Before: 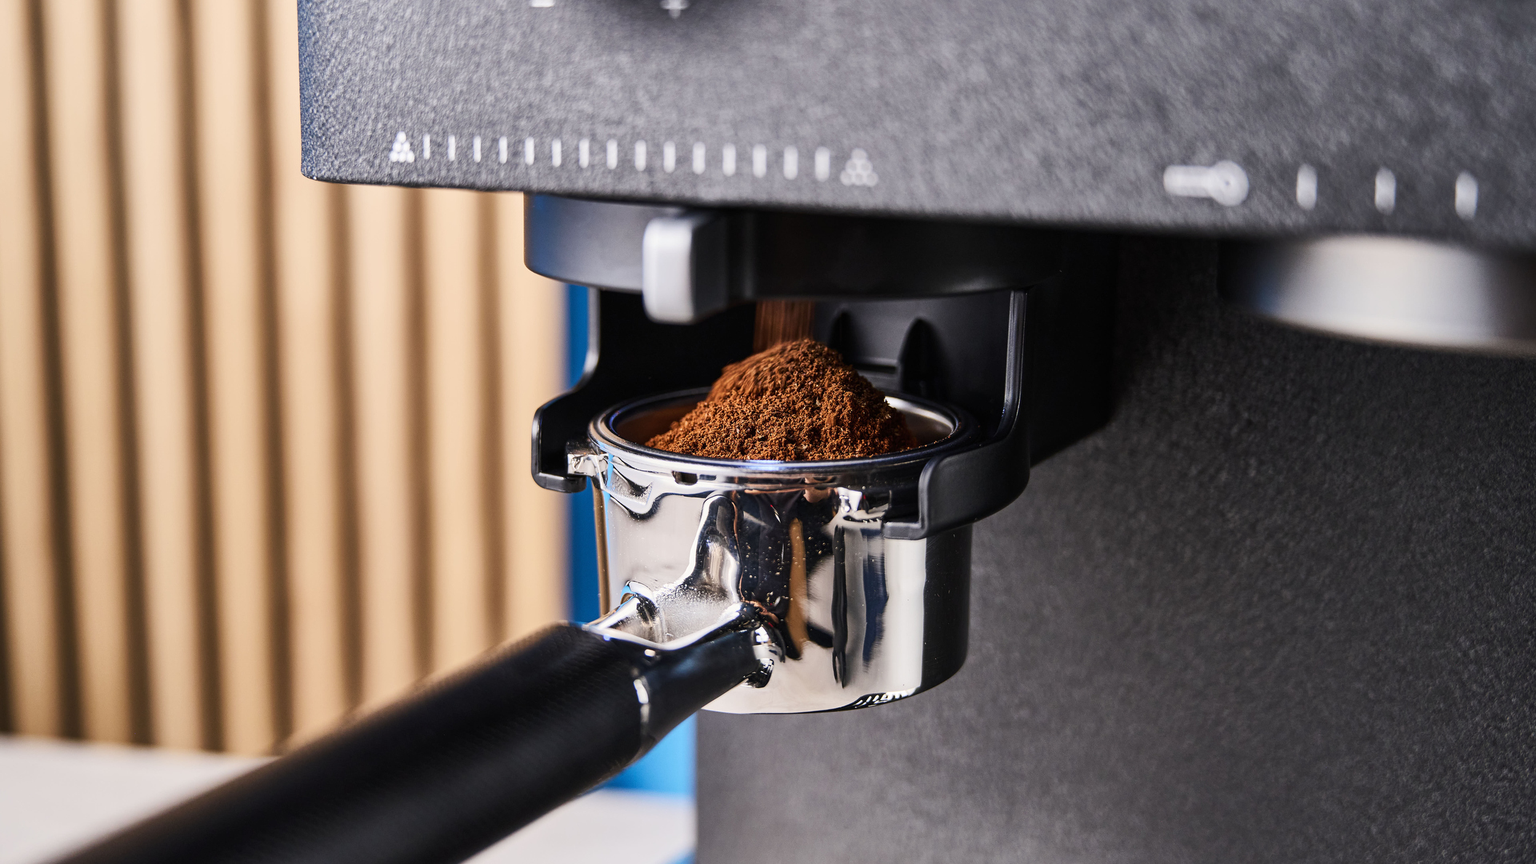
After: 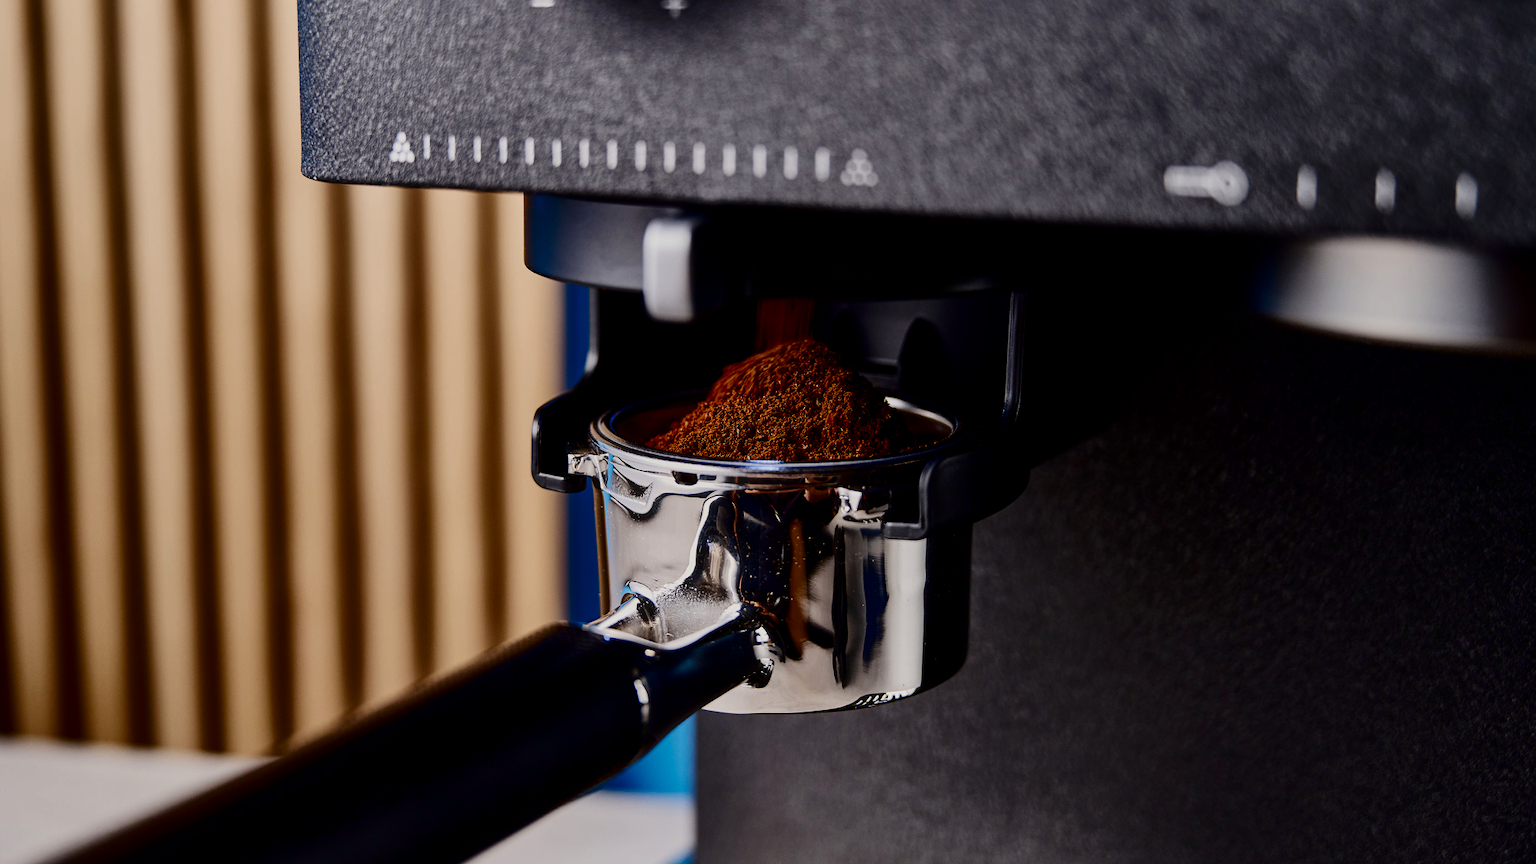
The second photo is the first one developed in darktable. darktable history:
contrast brightness saturation: contrast 0.086, brightness -0.574, saturation 0.166
filmic rgb: black relative exposure -9.56 EV, white relative exposure 3.04 EV, threshold 2.95 EV, hardness 6.09, color science v6 (2022), enable highlight reconstruction true
haze removal: strength -0.096, compatibility mode true, adaptive false
exposure: black level correction 0.007, compensate highlight preservation false
